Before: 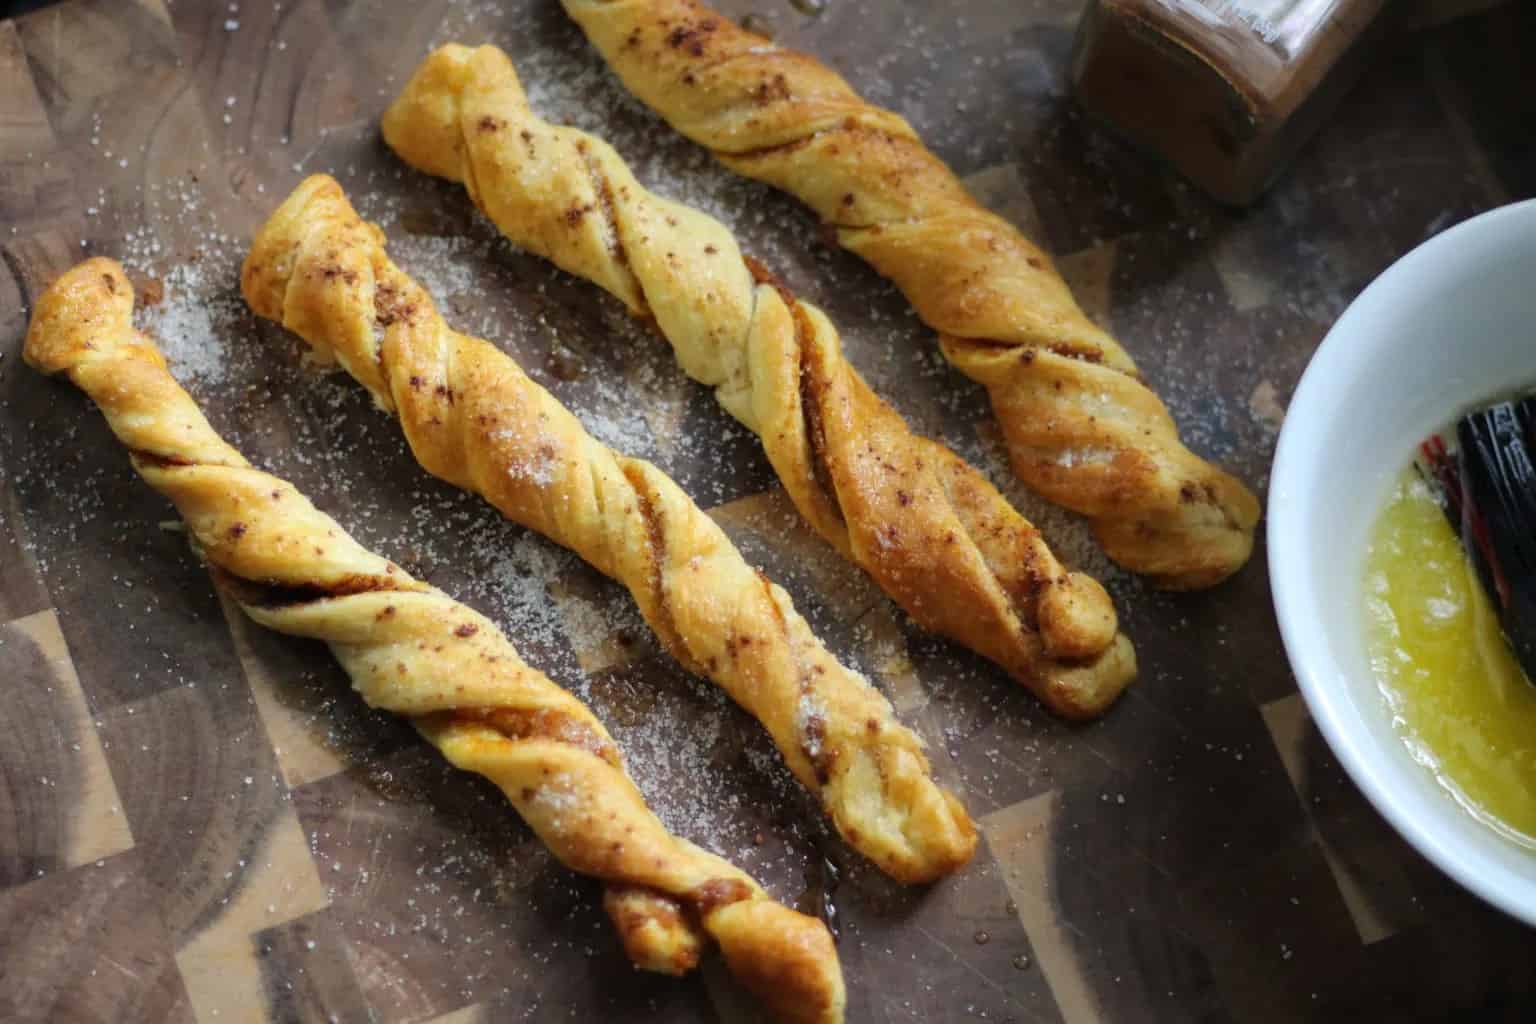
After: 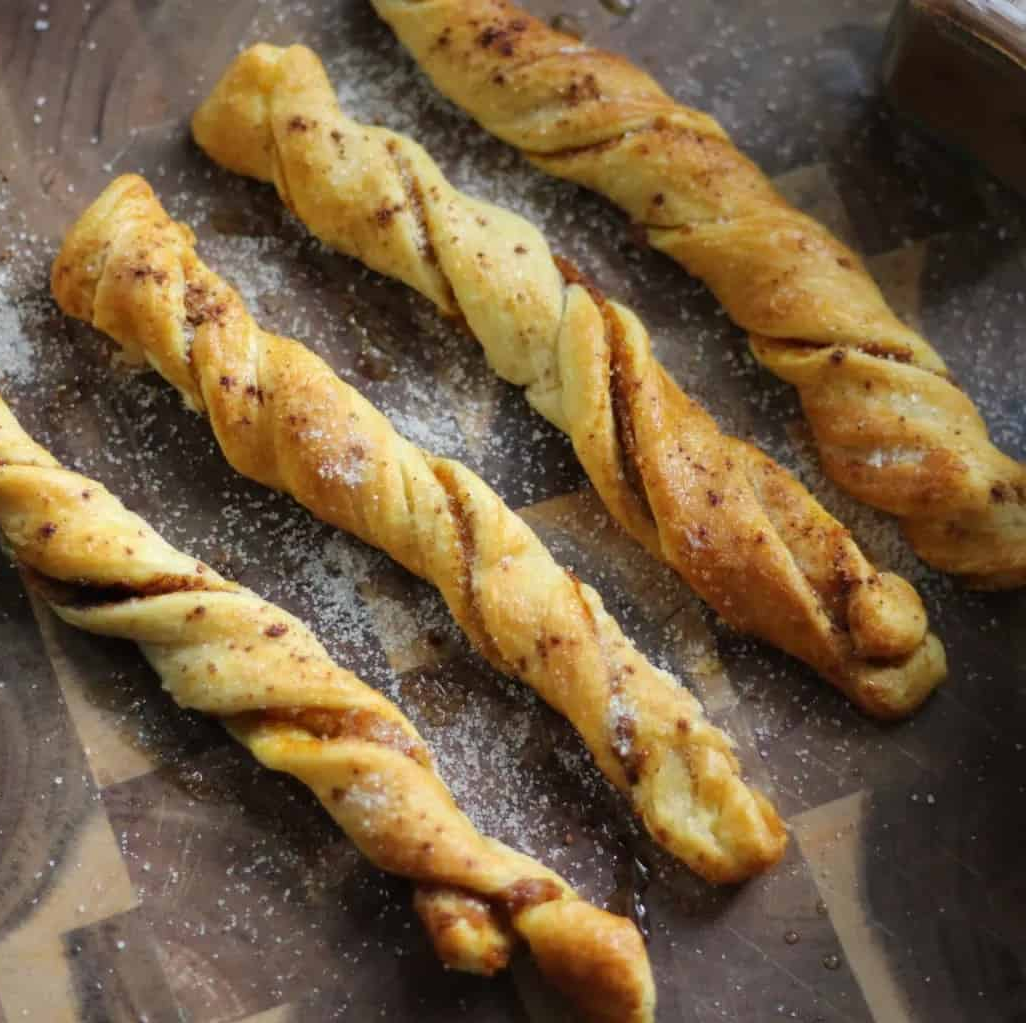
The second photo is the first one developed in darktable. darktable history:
crop and rotate: left 12.383%, right 20.808%
